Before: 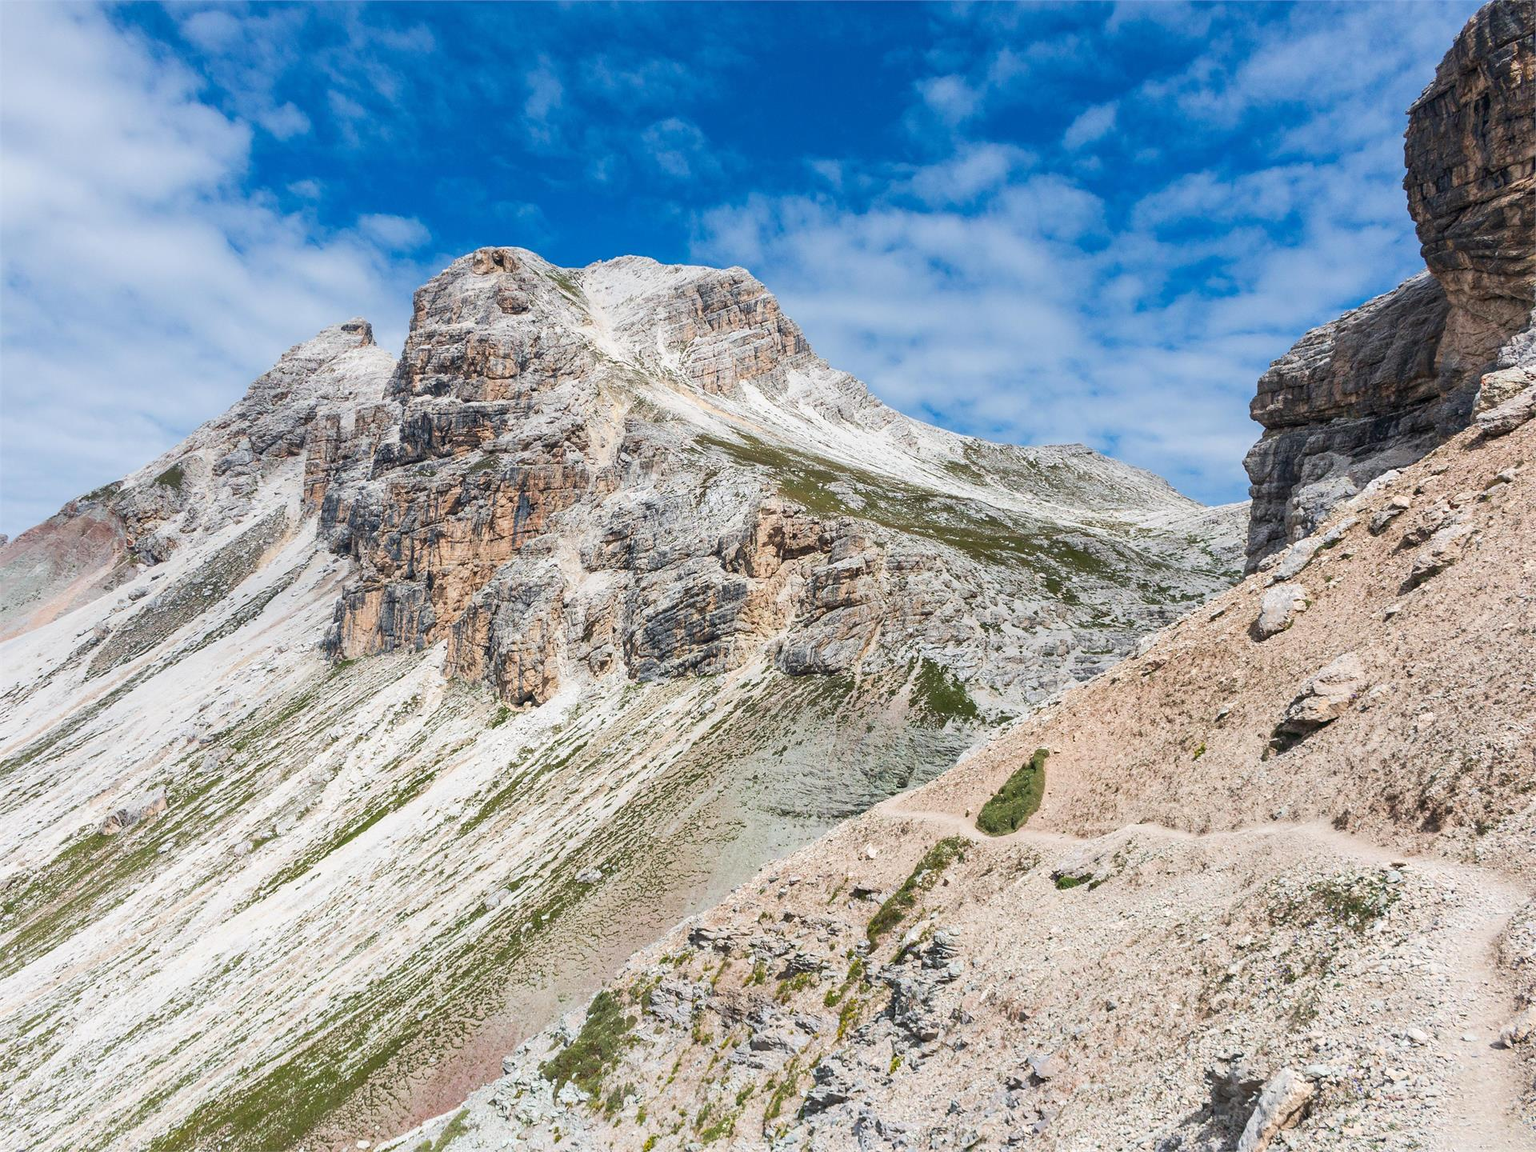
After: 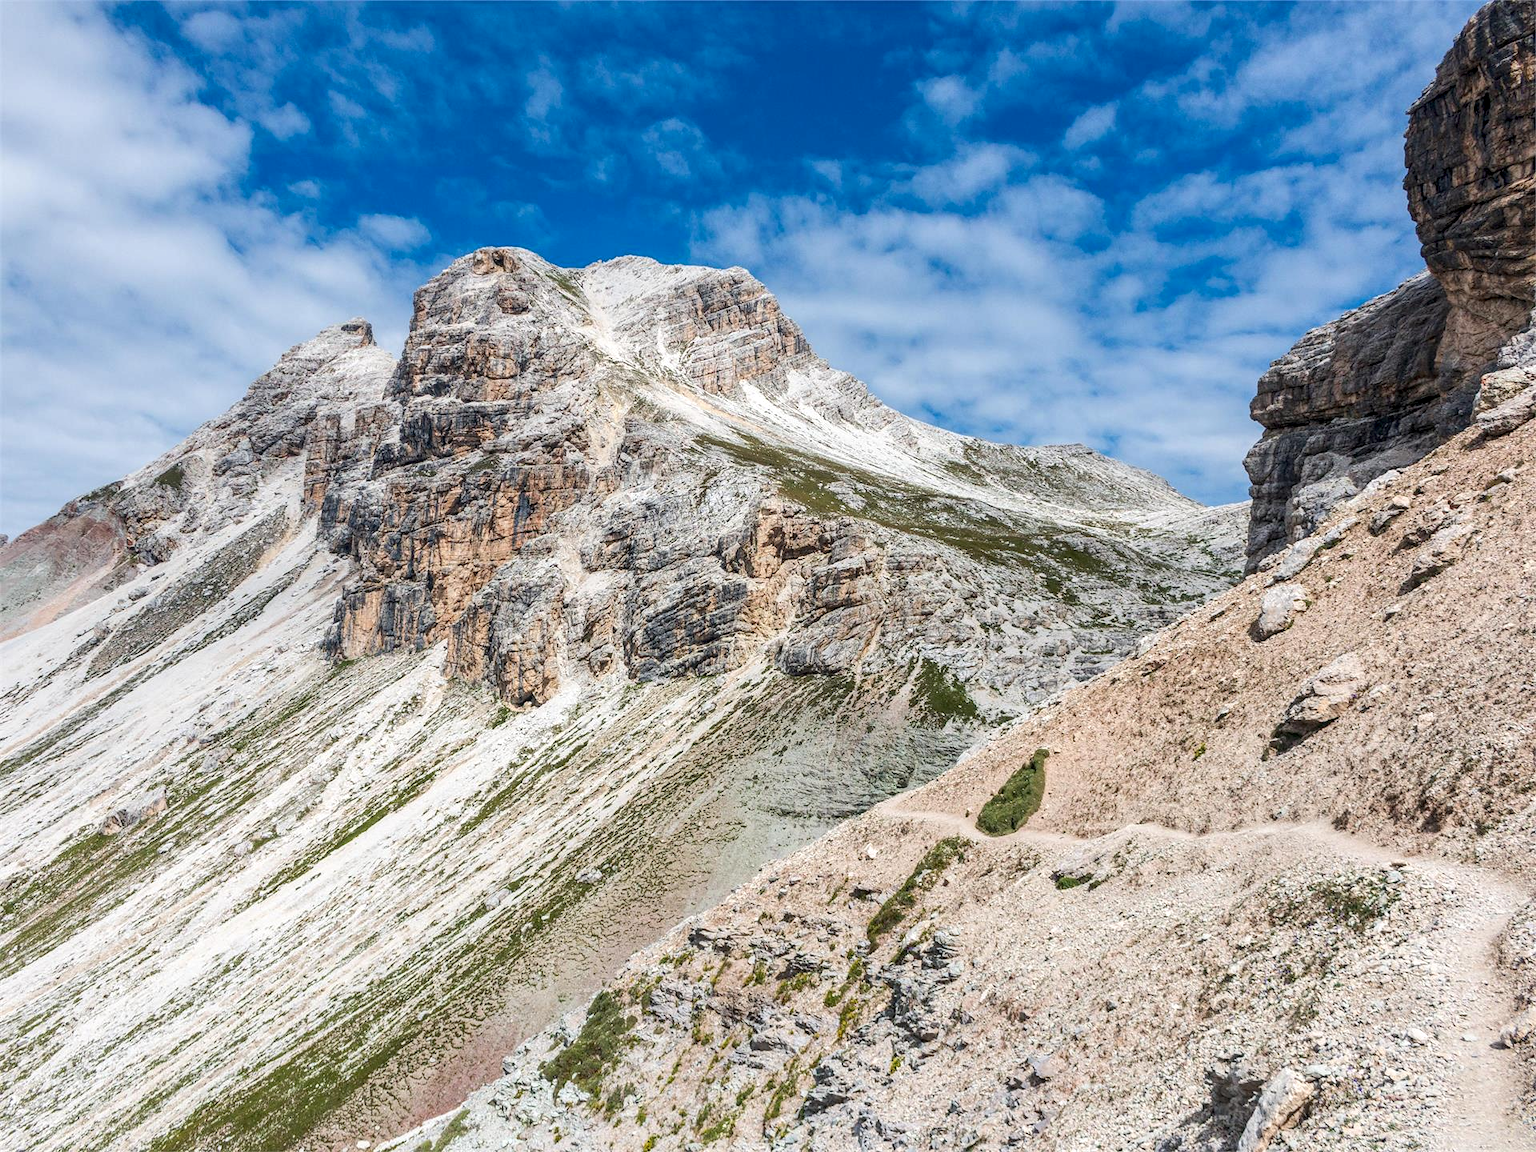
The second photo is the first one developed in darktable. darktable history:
local contrast: detail 130%
